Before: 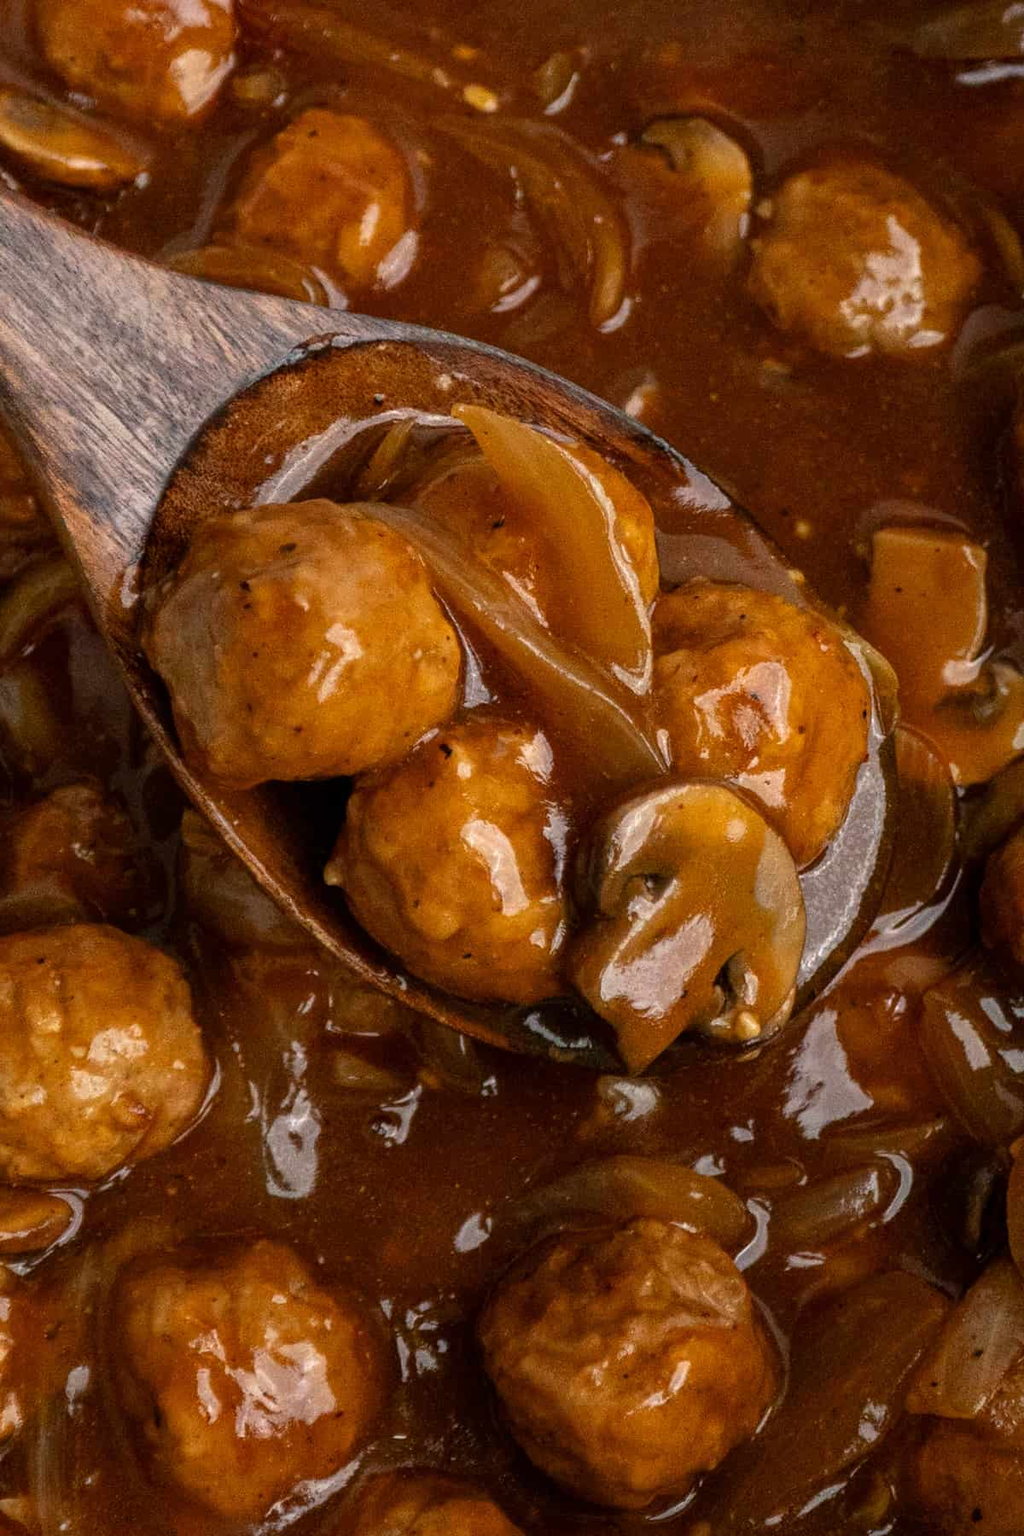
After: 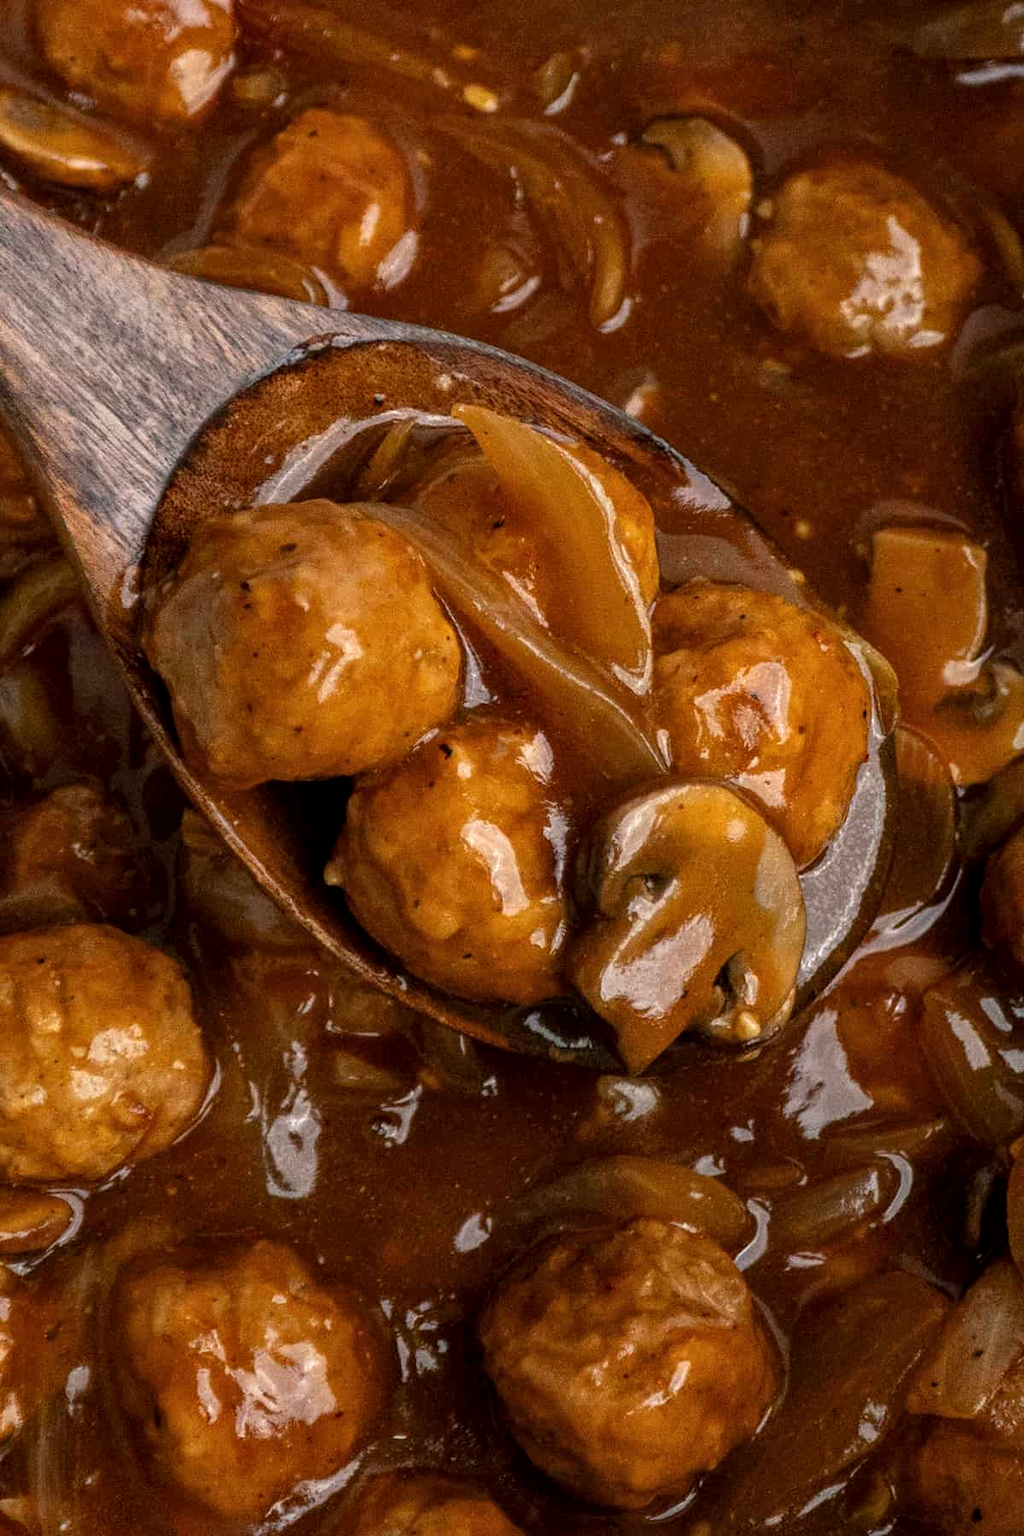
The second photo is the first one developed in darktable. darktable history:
local contrast: highlights 104%, shadows 97%, detail 120%, midtone range 0.2
